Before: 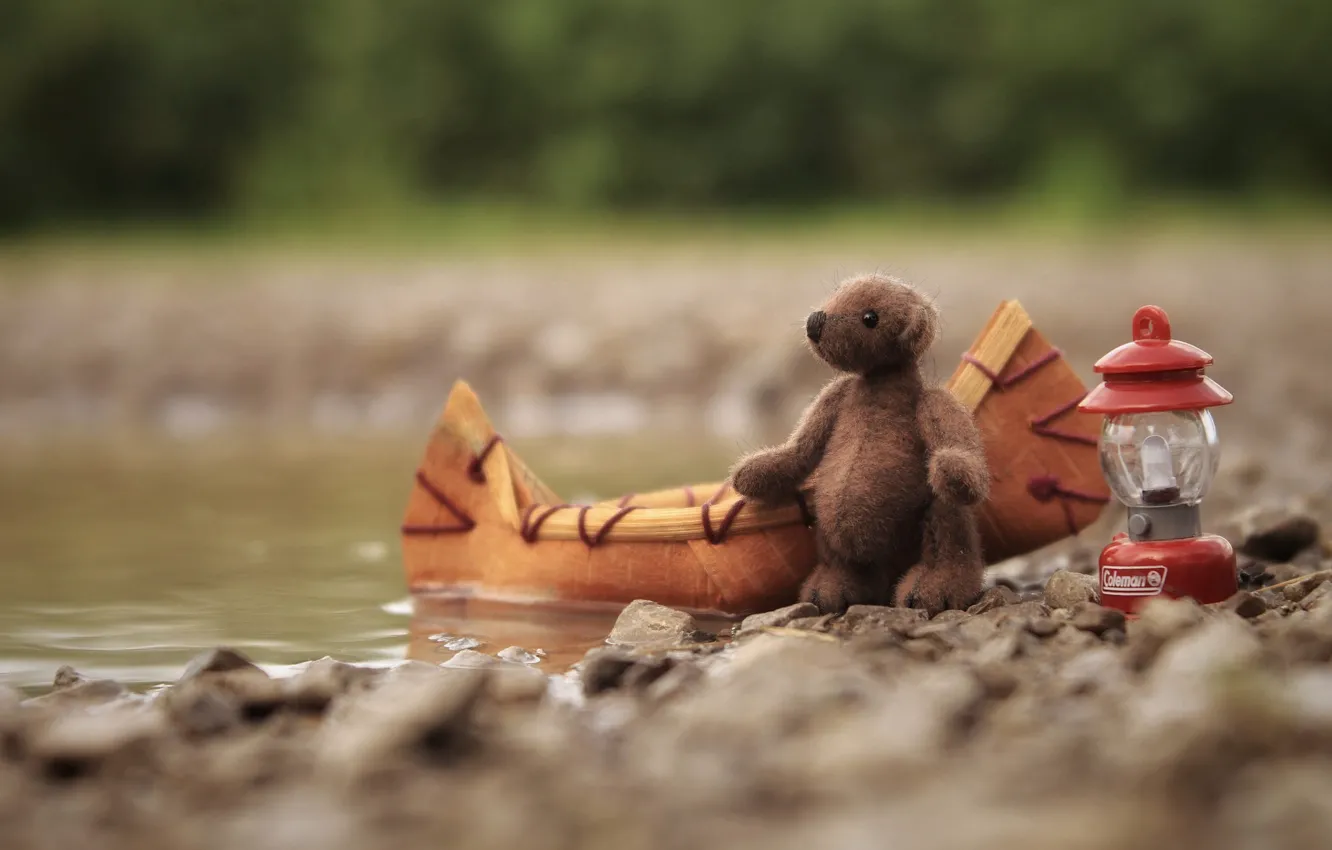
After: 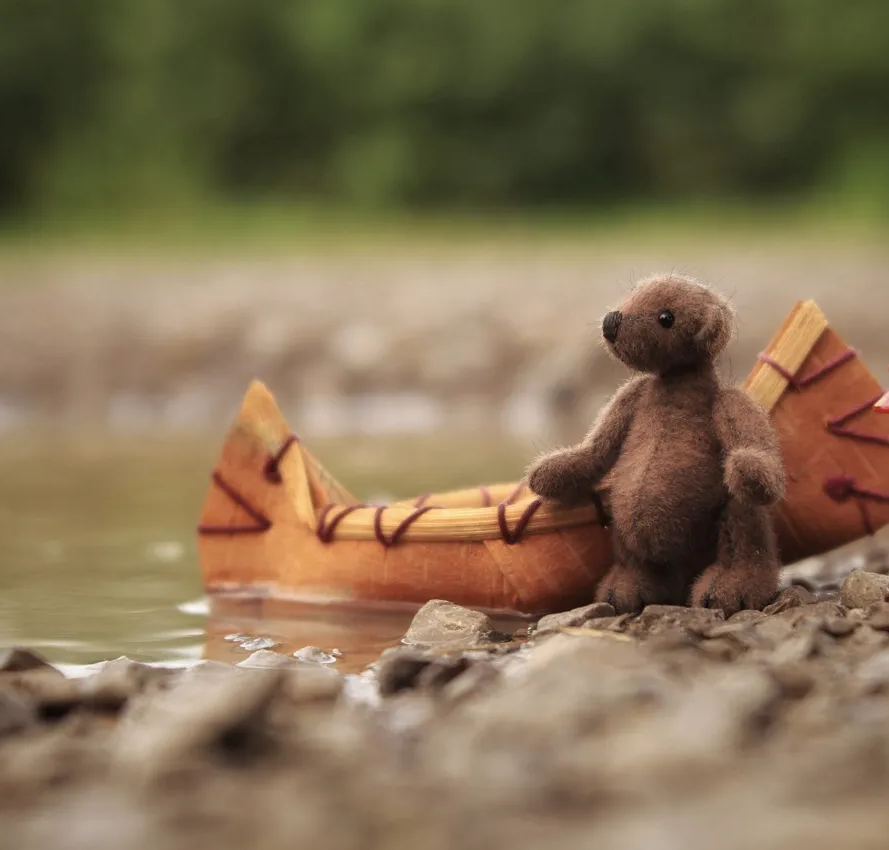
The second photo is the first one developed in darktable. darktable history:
crop: left 15.389%, right 17.865%
